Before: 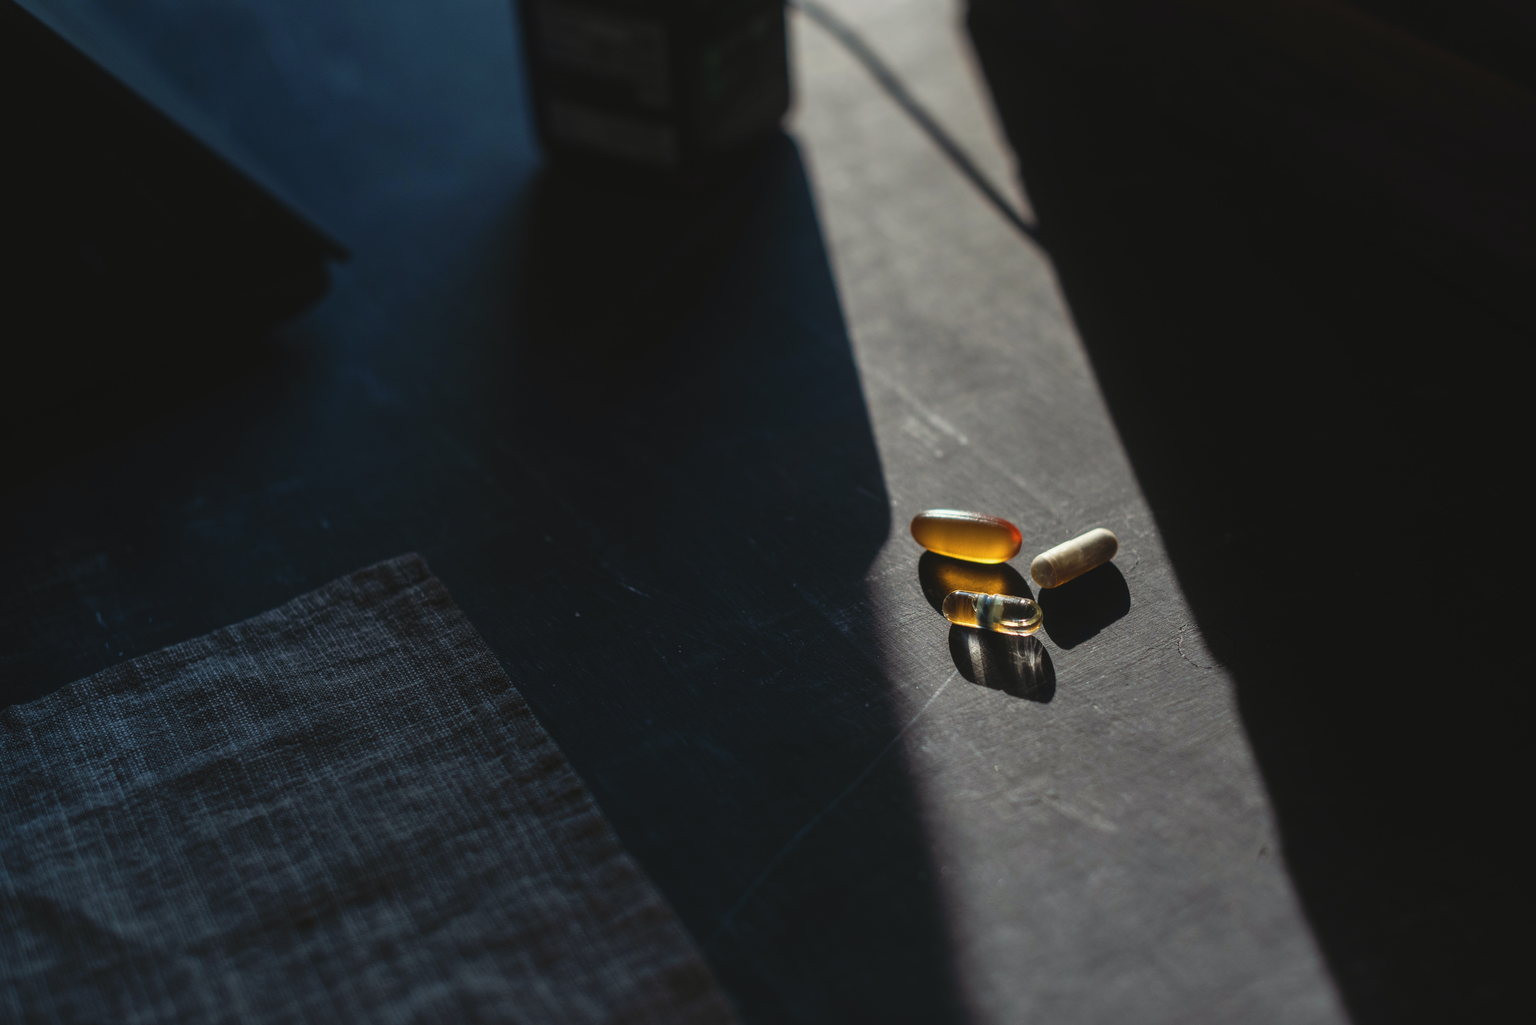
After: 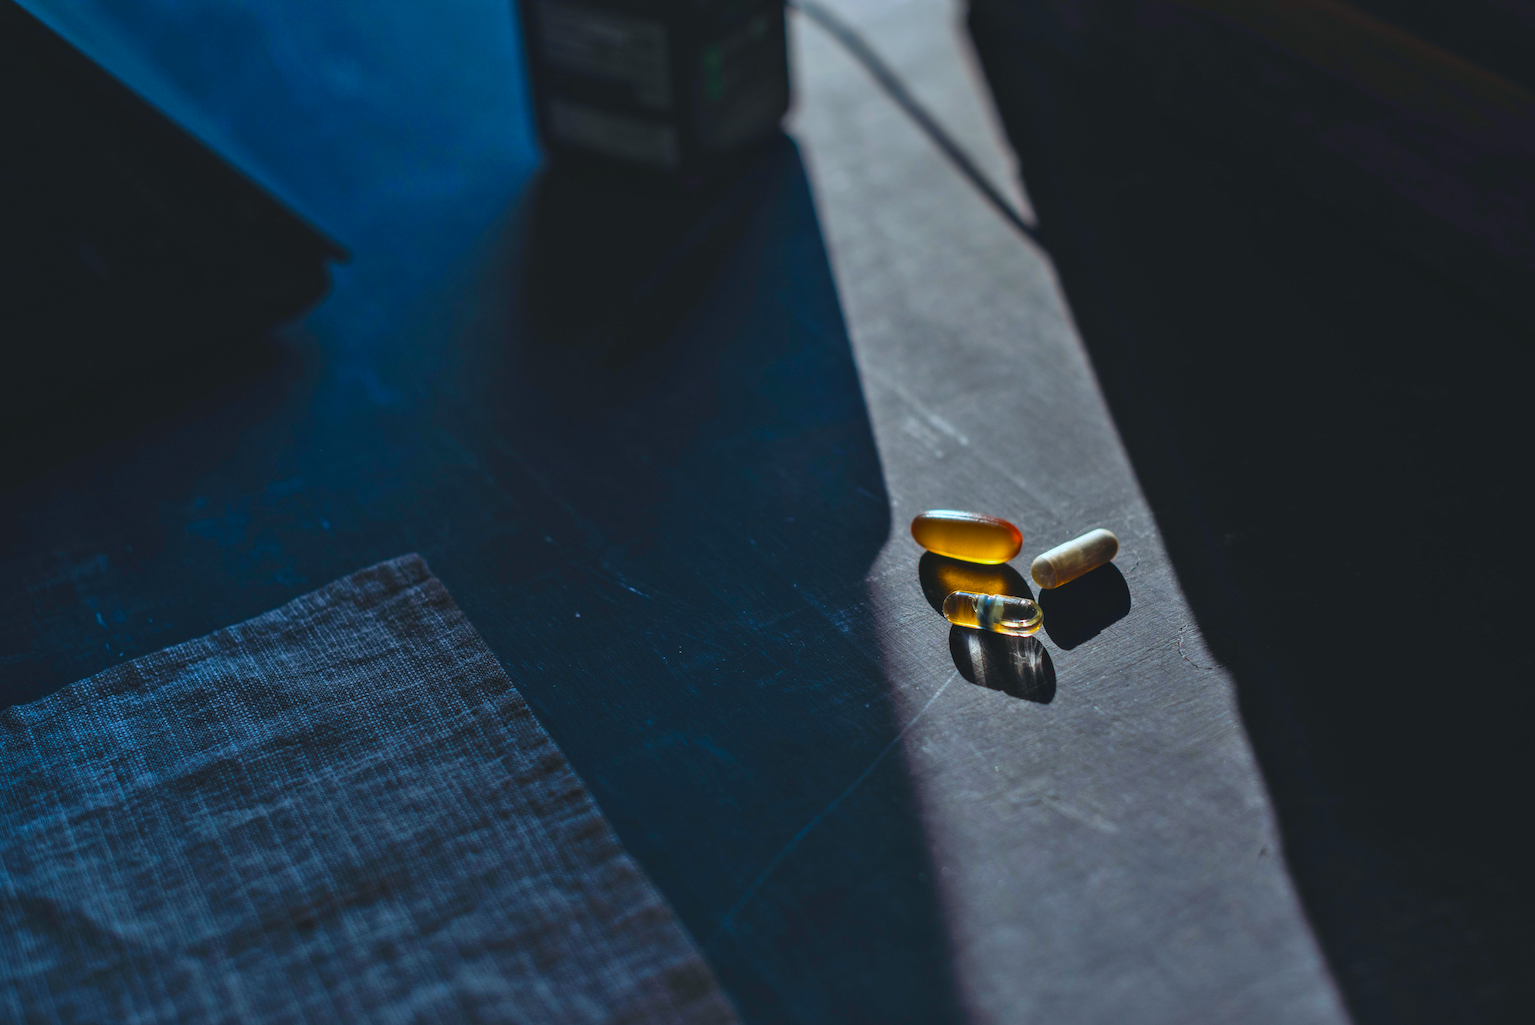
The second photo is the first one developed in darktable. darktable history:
shadows and highlights: low approximation 0.01, soften with gaussian
color balance rgb: linear chroma grading › global chroma 15%, perceptual saturation grading › global saturation 30%
color calibration: x 0.372, y 0.386, temperature 4283.97 K
